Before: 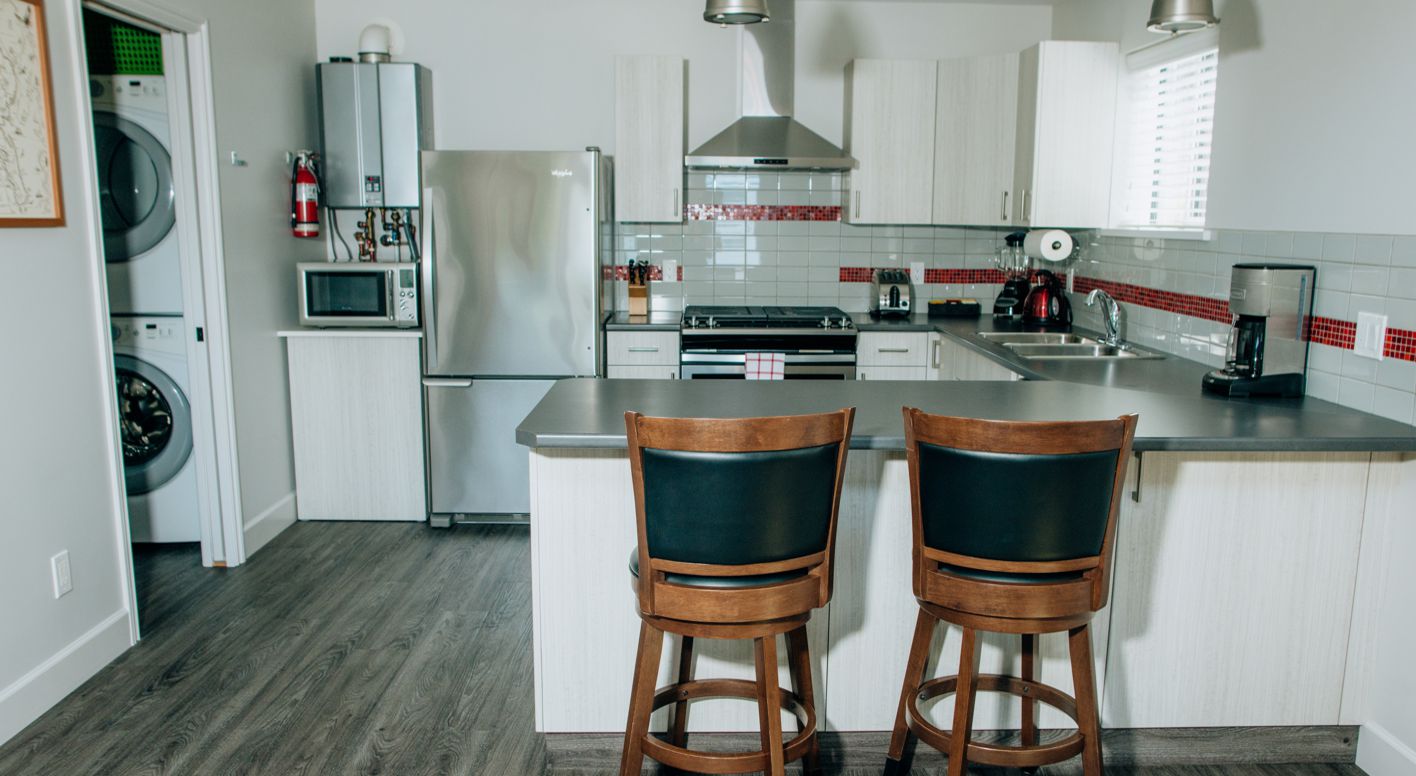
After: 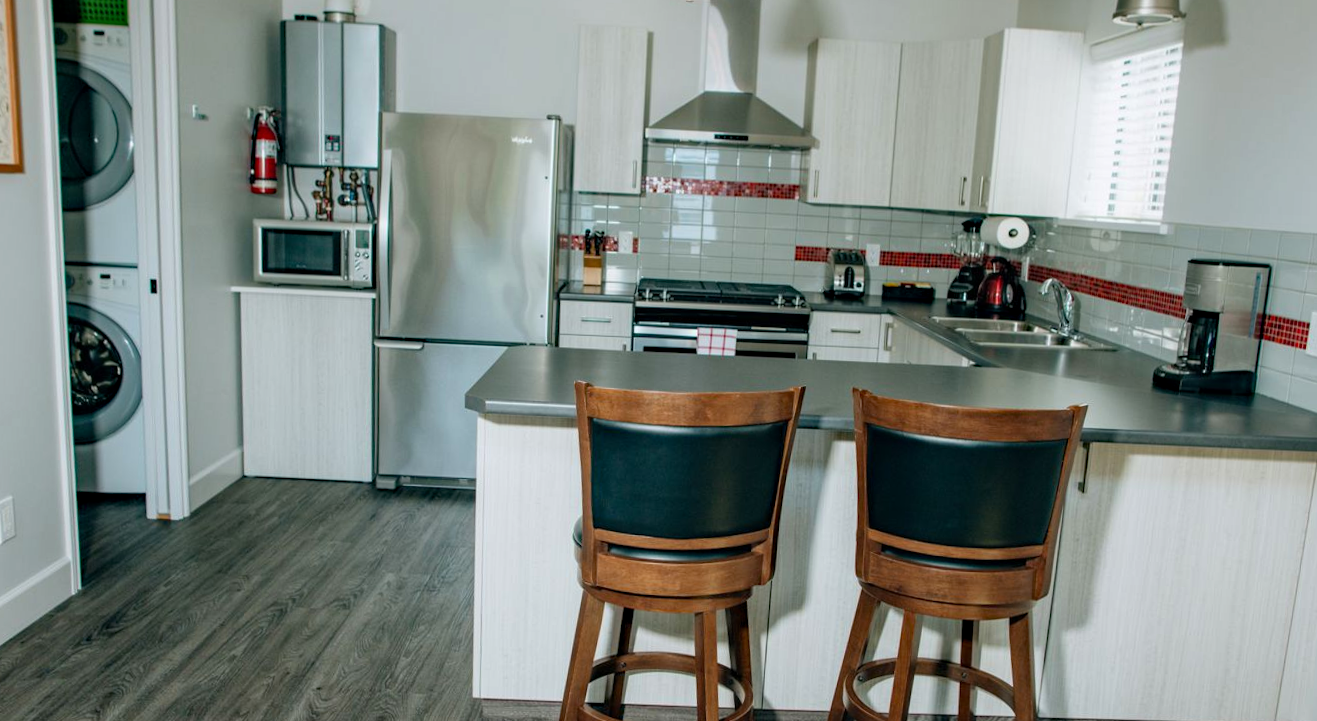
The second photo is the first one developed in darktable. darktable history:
color correction: highlights a* 0.003, highlights b* -0.283
crop and rotate: angle -2.38°
haze removal: compatibility mode true, adaptive false
